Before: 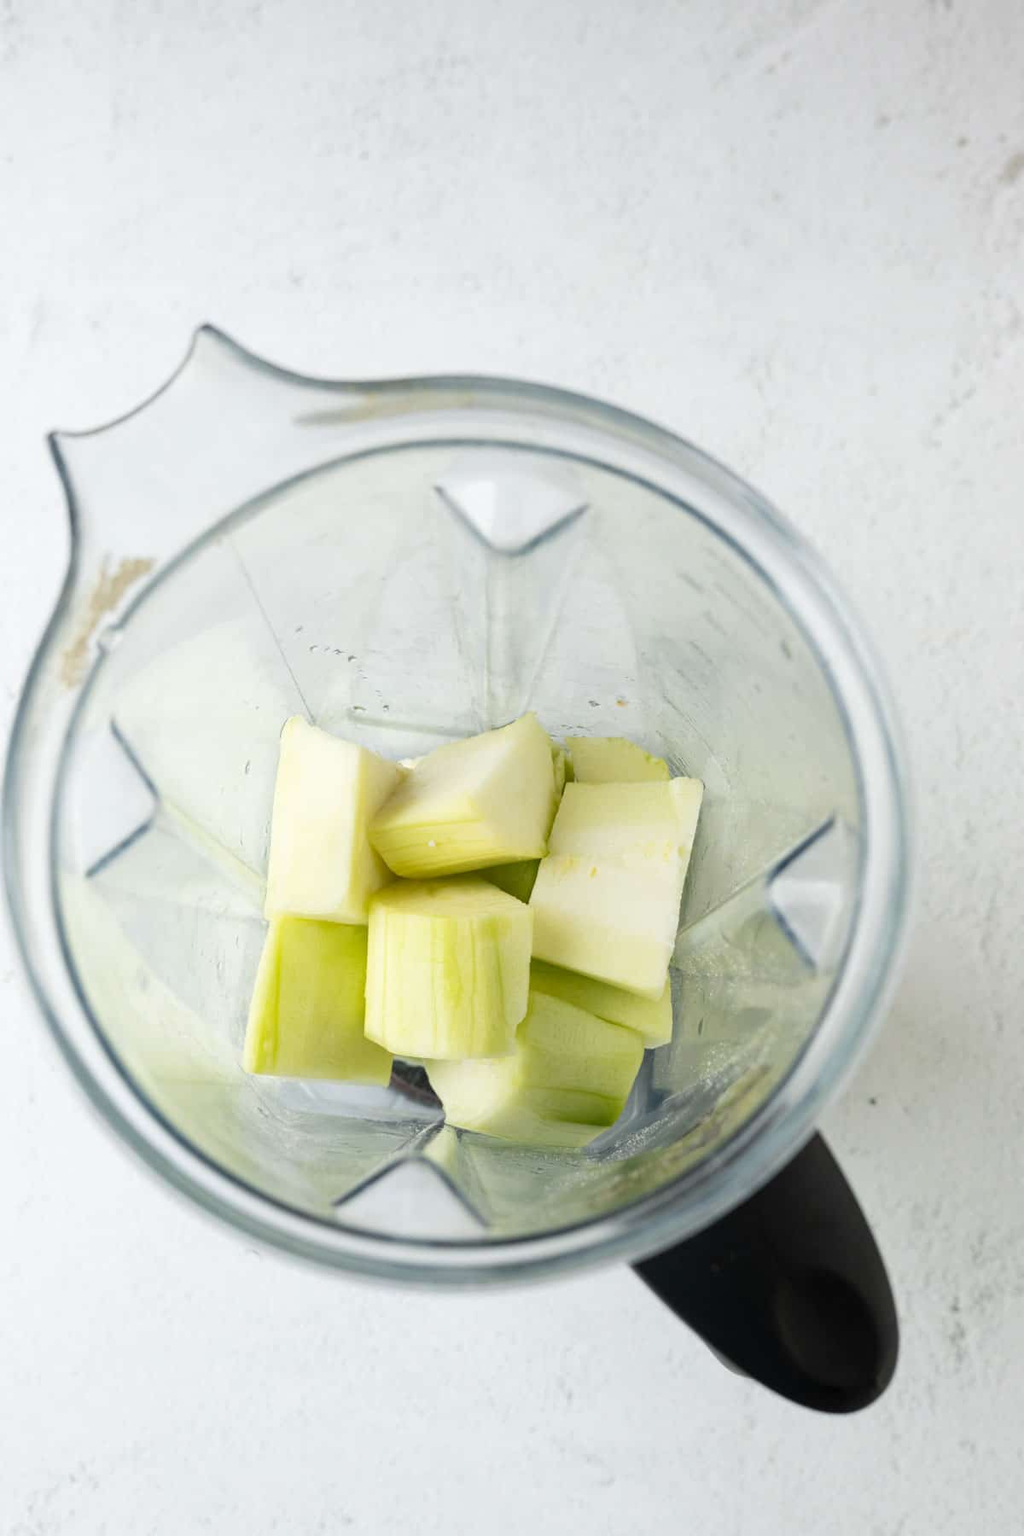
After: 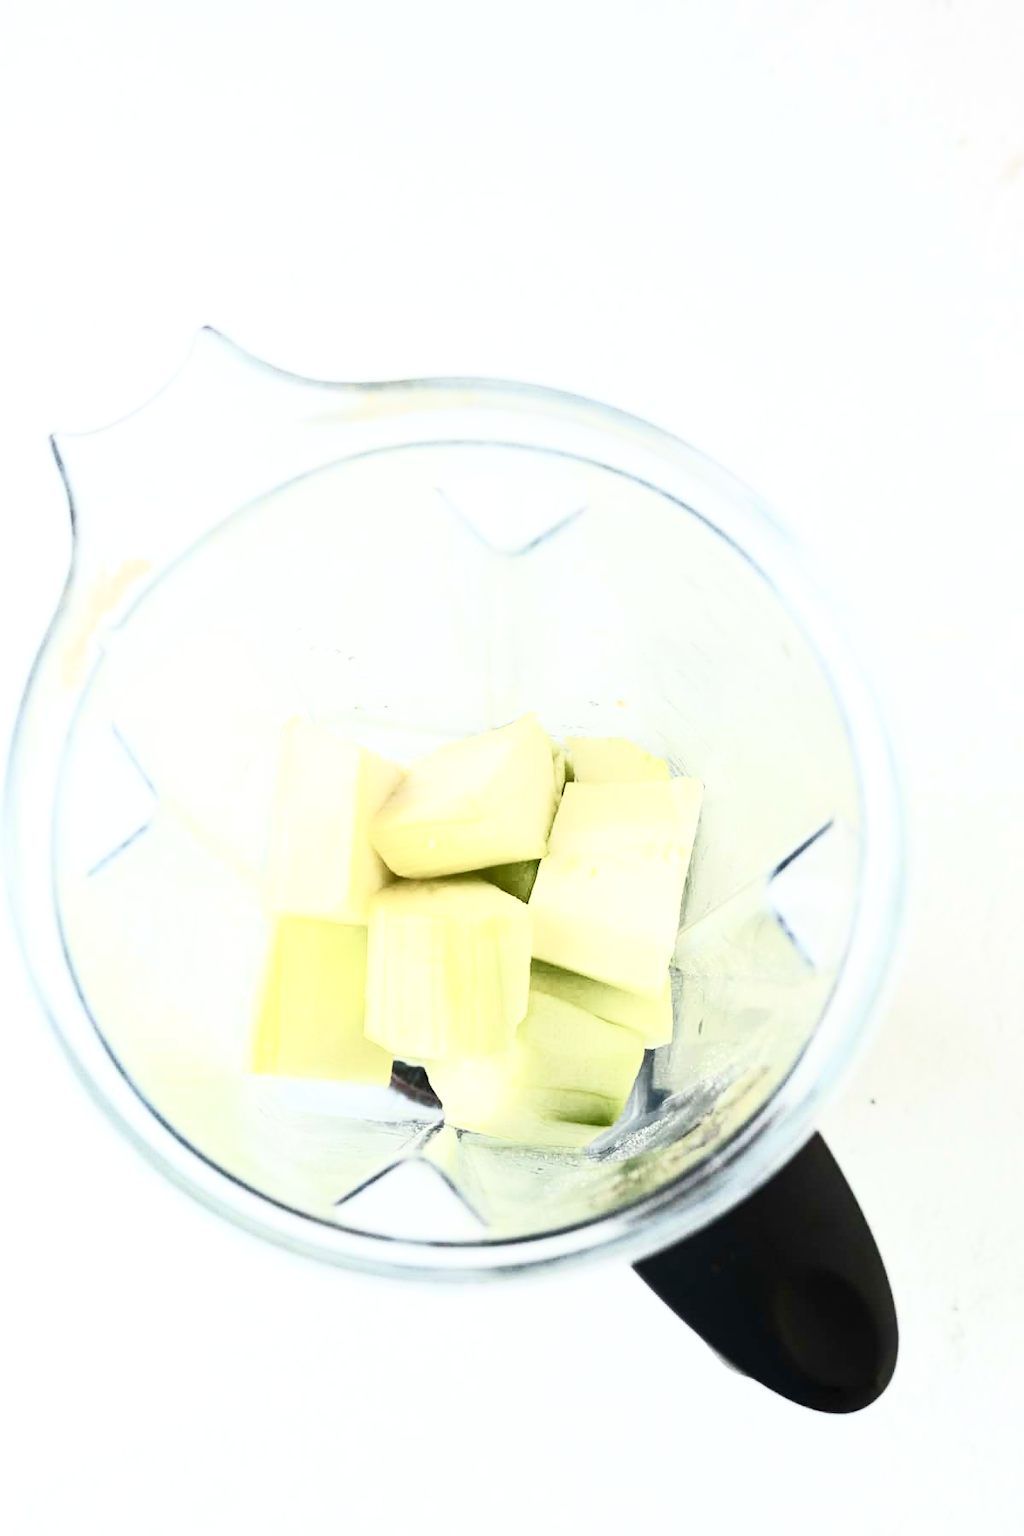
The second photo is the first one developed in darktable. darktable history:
contrast brightness saturation: contrast 0.62, brightness 0.34, saturation 0.14
color balance rgb: perceptual saturation grading › global saturation 25%, perceptual saturation grading › highlights -50%, perceptual saturation grading › shadows 30%, perceptual brilliance grading › global brilliance 12%, global vibrance 20%
color balance: input saturation 100.43%, contrast fulcrum 14.22%, output saturation 70.41%
